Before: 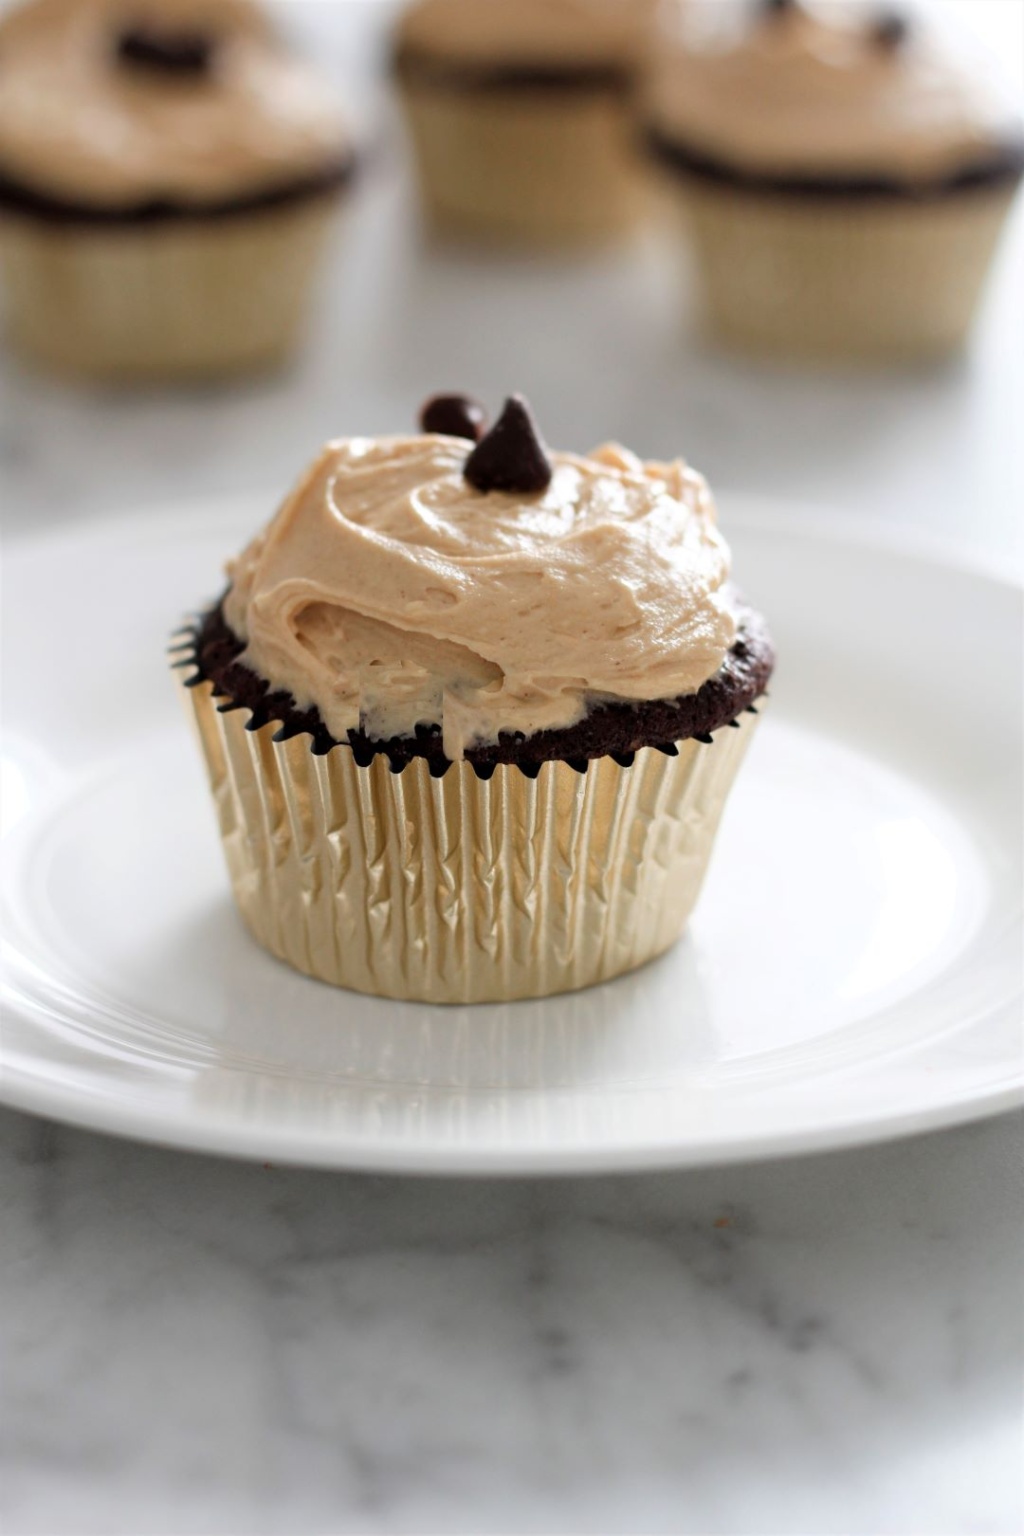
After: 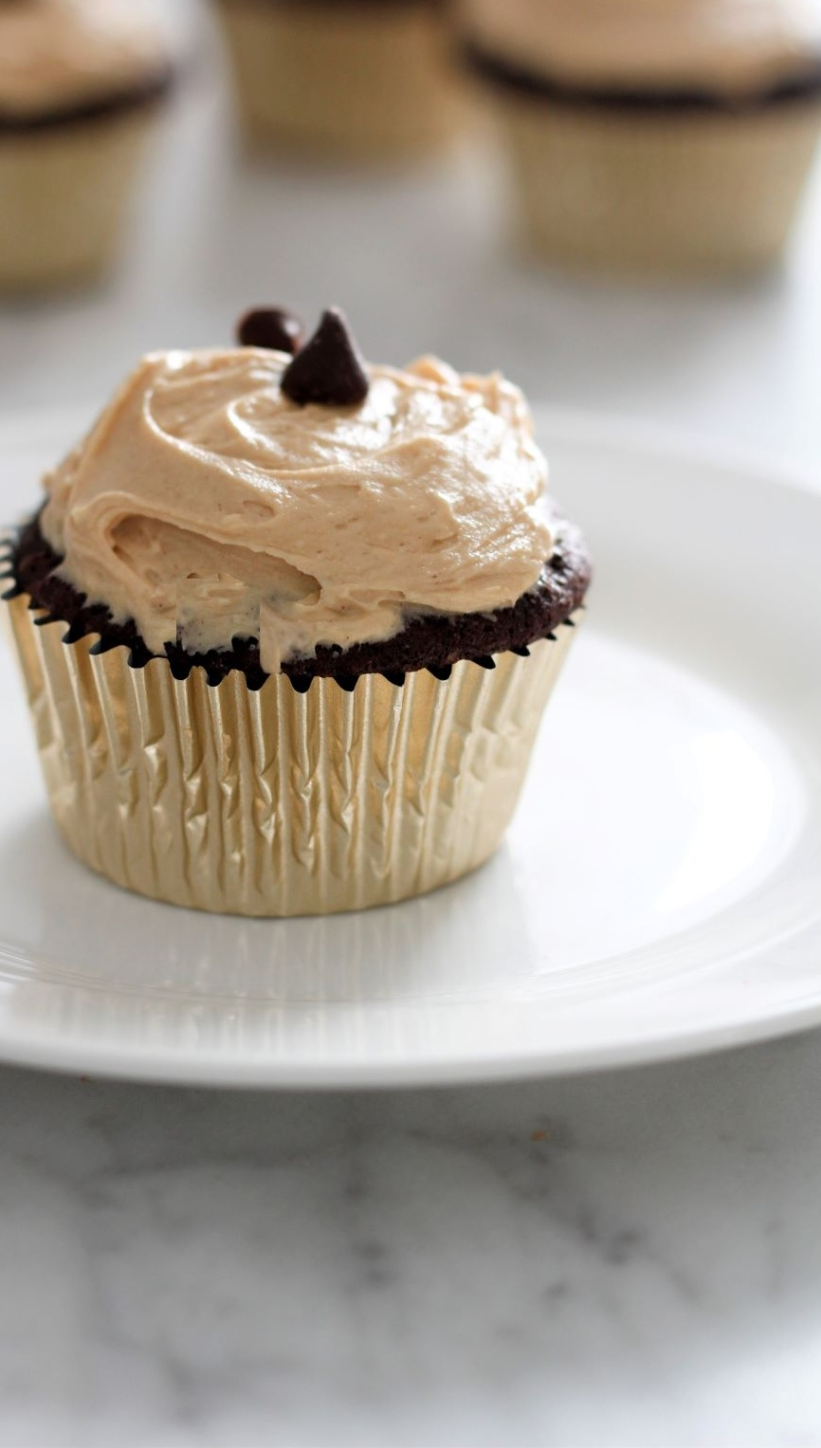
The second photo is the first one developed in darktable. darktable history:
crop and rotate: left 17.944%, top 5.724%, right 1.803%
